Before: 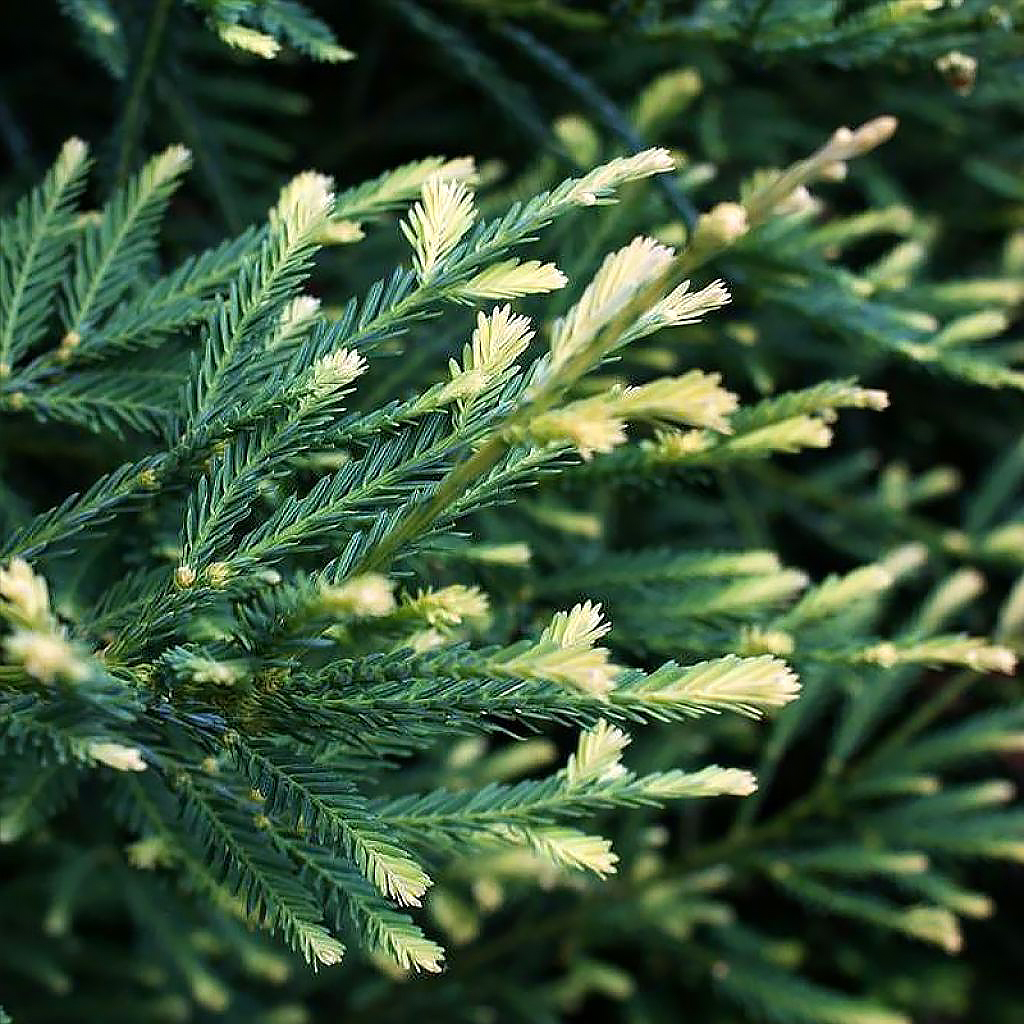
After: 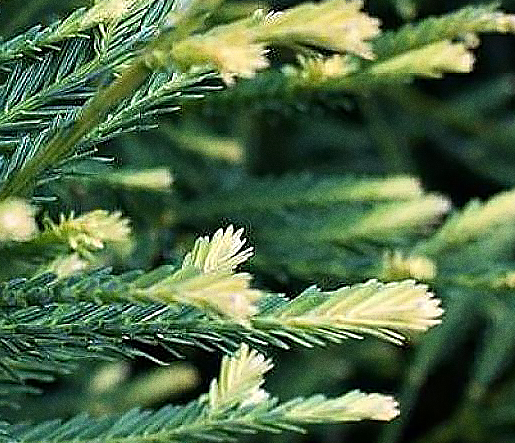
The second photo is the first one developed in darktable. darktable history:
crop: left 35.03%, top 36.625%, right 14.663%, bottom 20.057%
grain: coarseness 0.09 ISO, strength 40%
sharpen: on, module defaults
